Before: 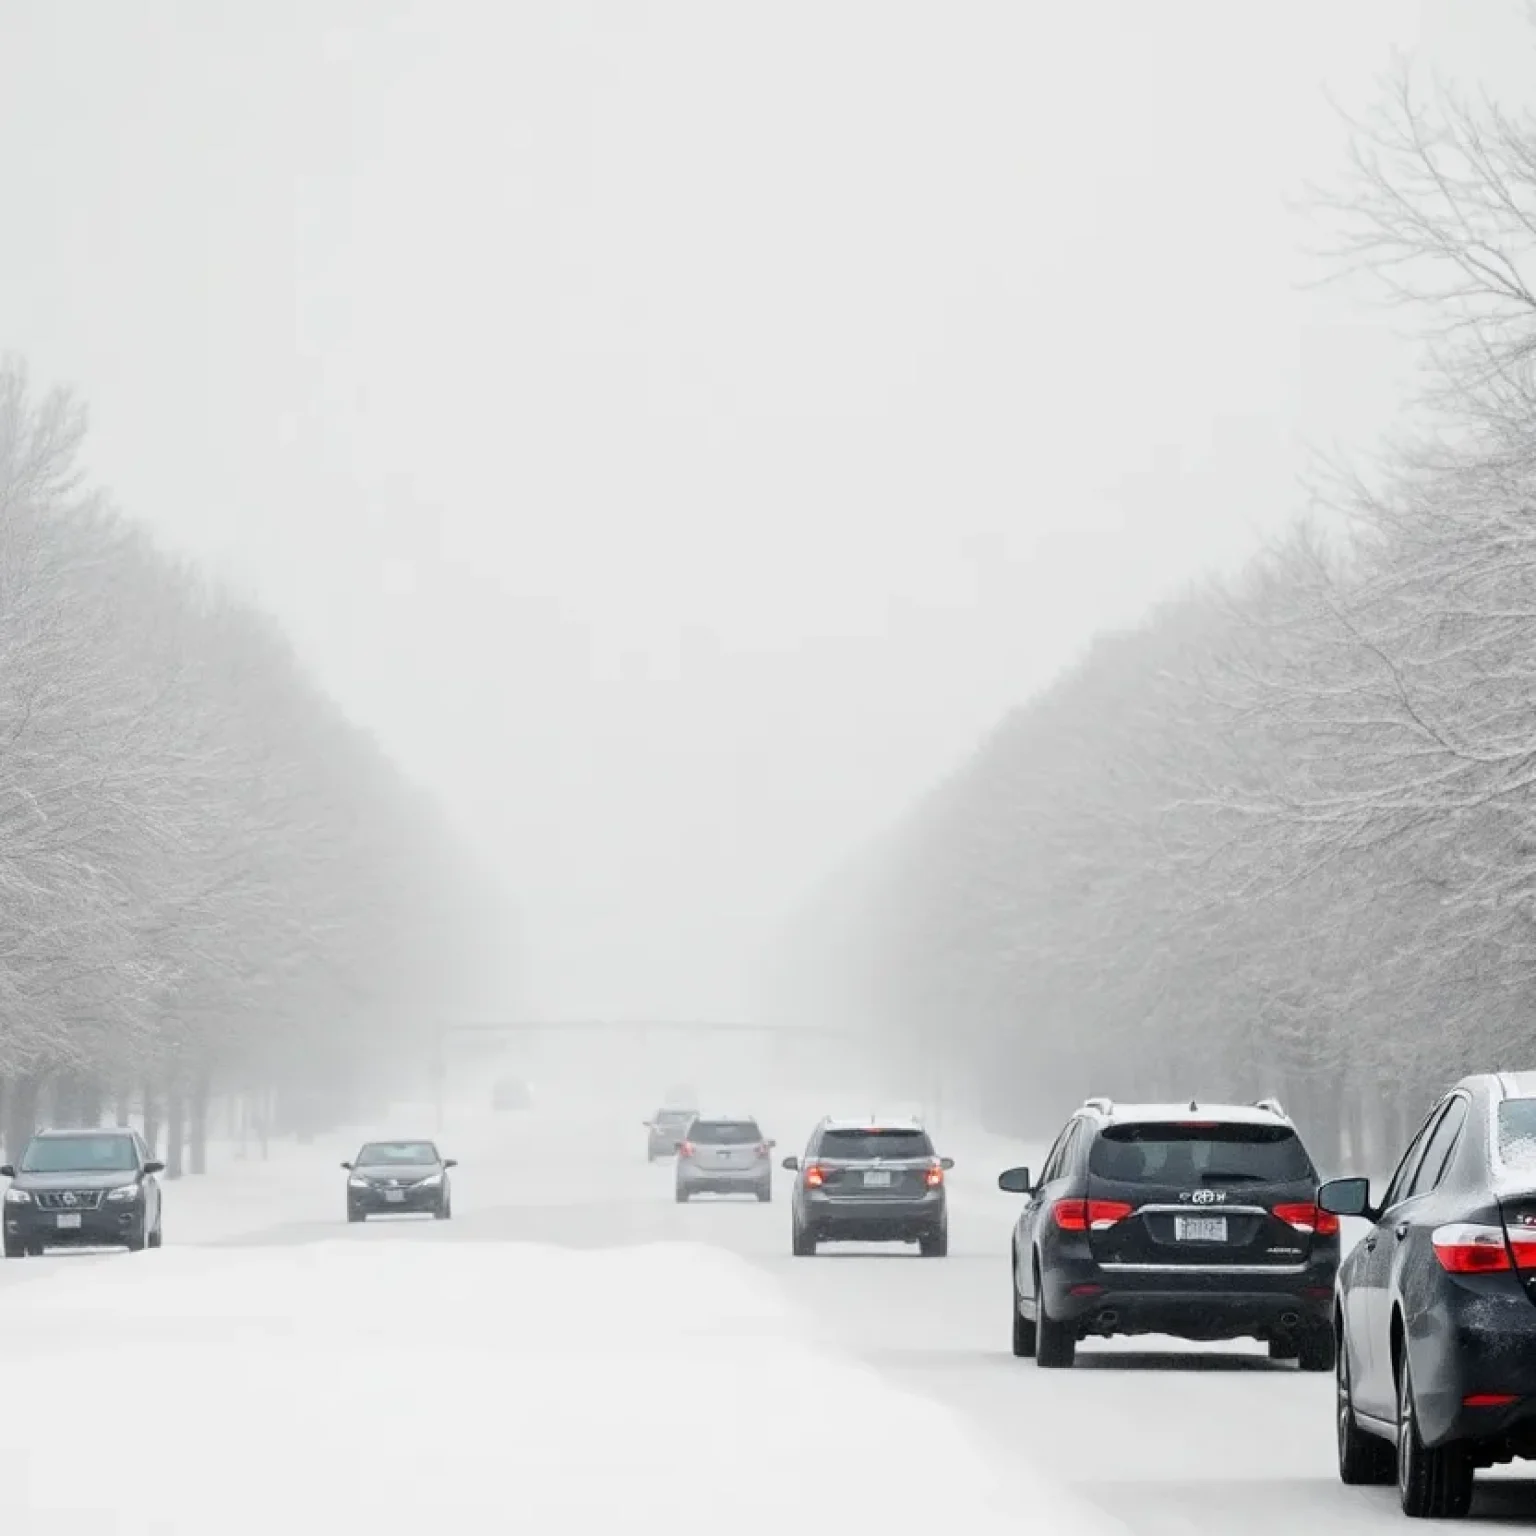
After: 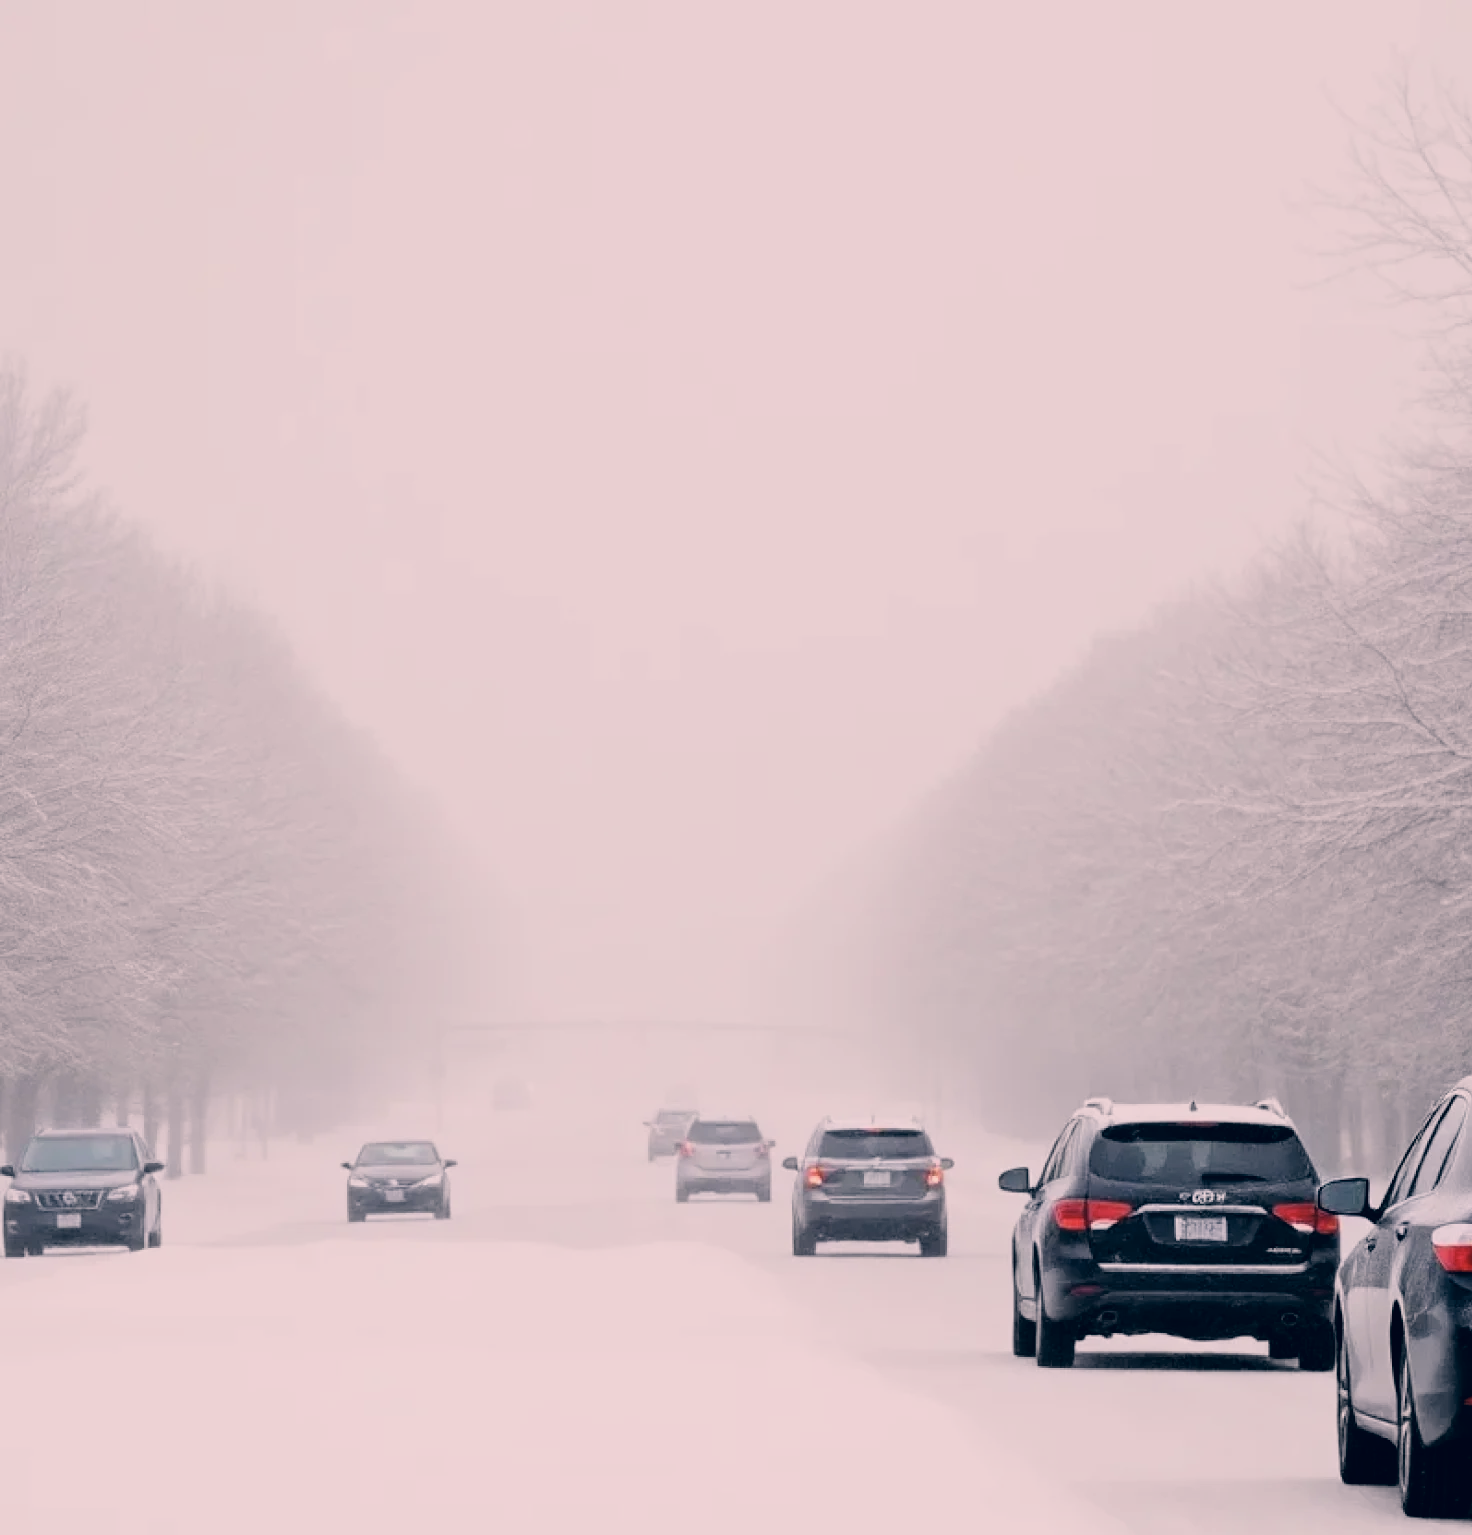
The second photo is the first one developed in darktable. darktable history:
filmic rgb: black relative exposure -7.75 EV, white relative exposure 4.4 EV, threshold 3 EV, hardness 3.76, latitude 50%, contrast 1.1, color science v5 (2021), contrast in shadows safe, contrast in highlights safe, enable highlight reconstruction true
crop: right 4.126%, bottom 0.031%
color correction: highlights a* 14.46, highlights b* 5.85, shadows a* -5.53, shadows b* -15.24, saturation 0.85
